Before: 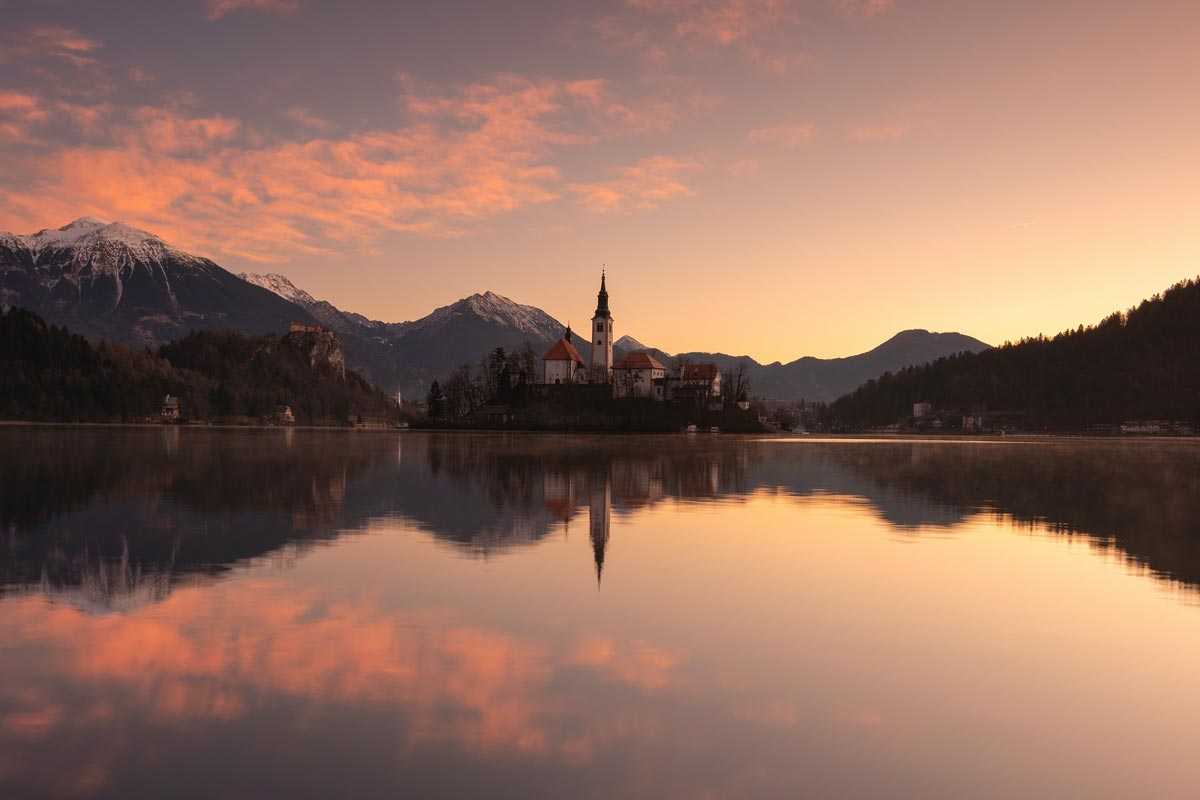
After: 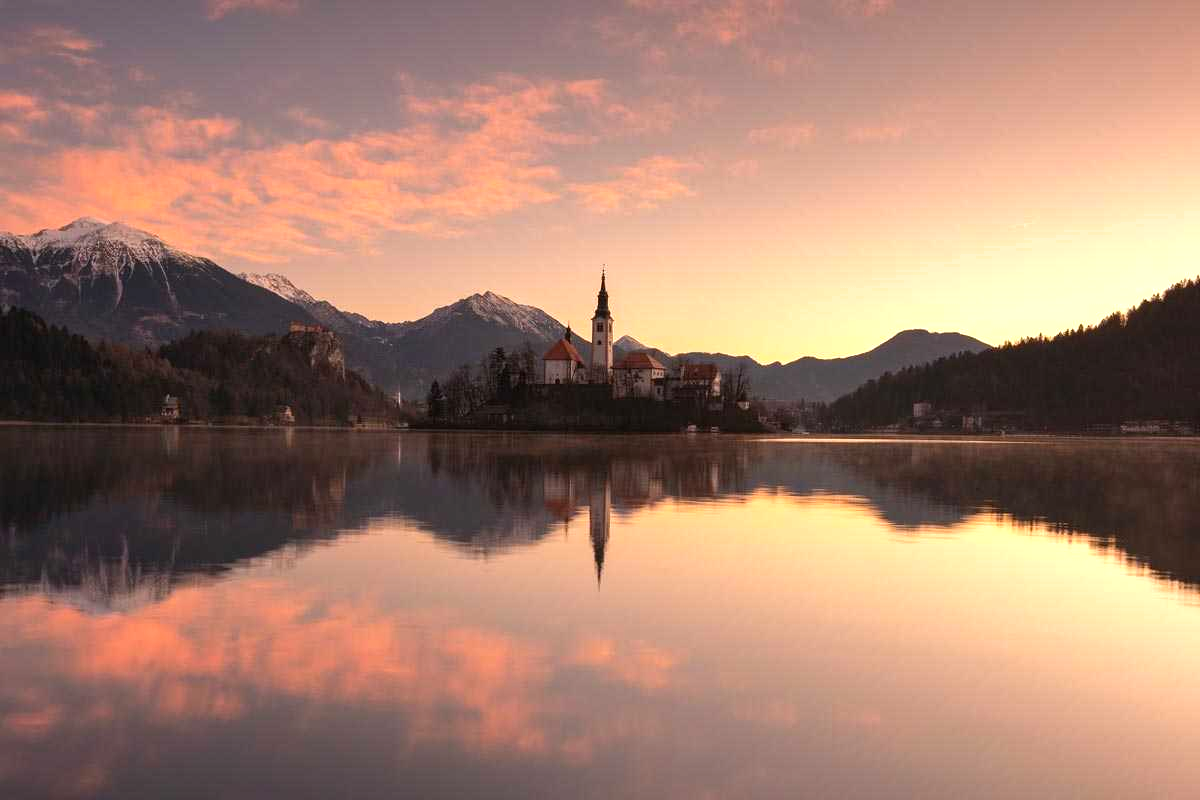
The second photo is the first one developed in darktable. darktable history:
exposure: black level correction 0.001, exposure 0.5 EV, compensate exposure bias true, compensate highlight preservation false
shadows and highlights: shadows 12, white point adjustment 1.2, soften with gaussian
